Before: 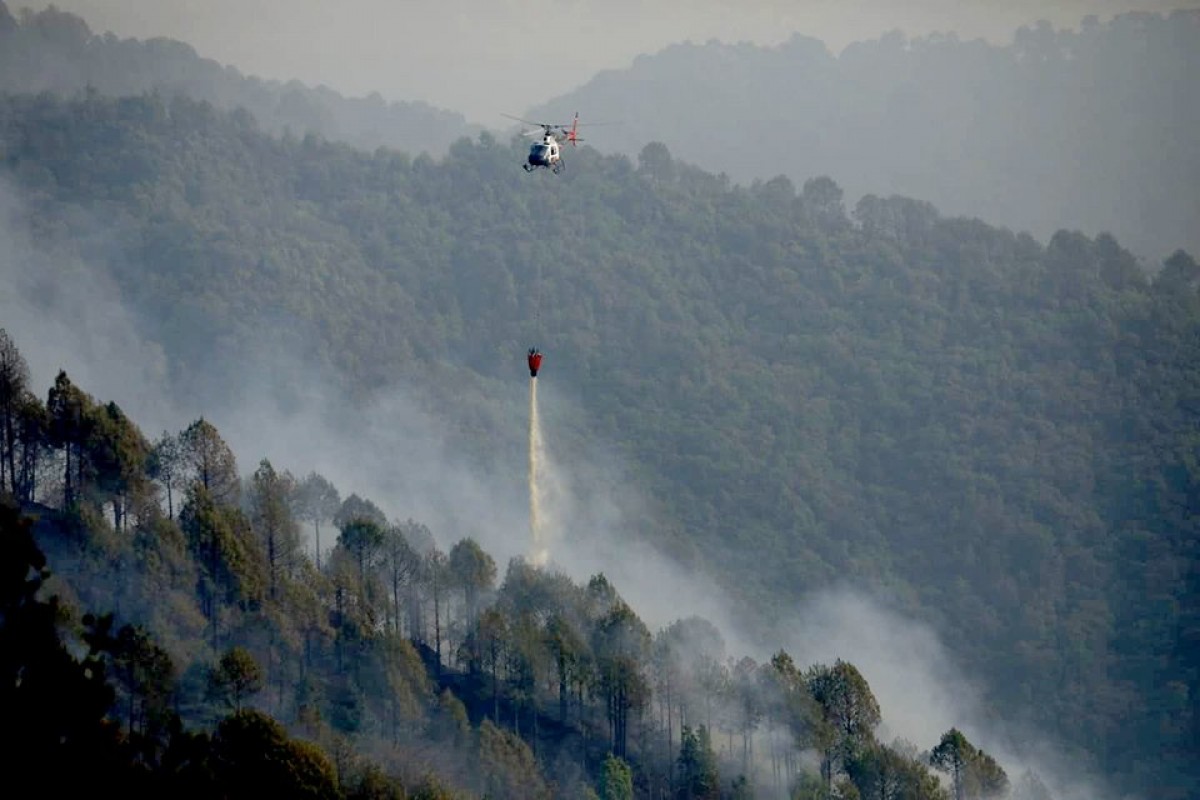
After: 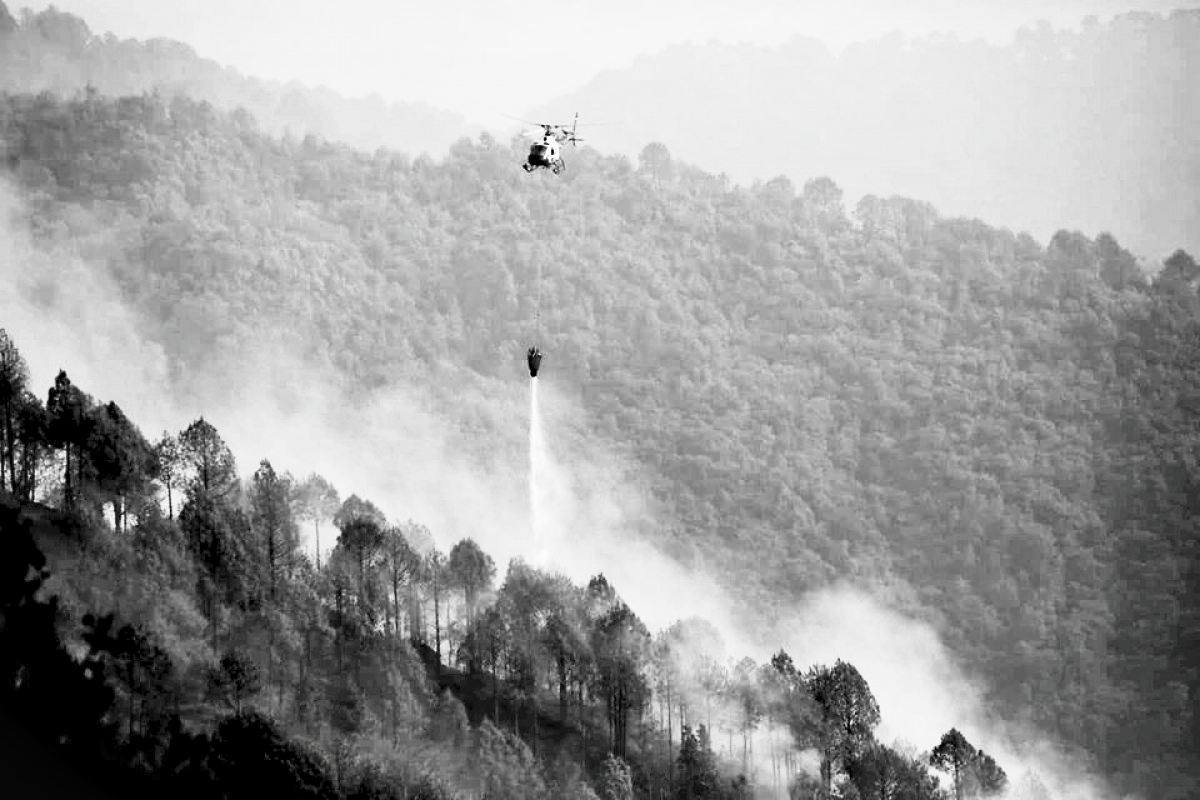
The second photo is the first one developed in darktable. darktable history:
contrast equalizer: y [[0.531, 0.548, 0.559, 0.557, 0.544, 0.527], [0.5 ×6], [0.5 ×6], [0 ×6], [0 ×6]]
contrast brightness saturation: contrast 0.516, brightness 0.475, saturation -0.981
exposure: black level correction 0, exposure 0.301 EV, compensate highlight preservation false
